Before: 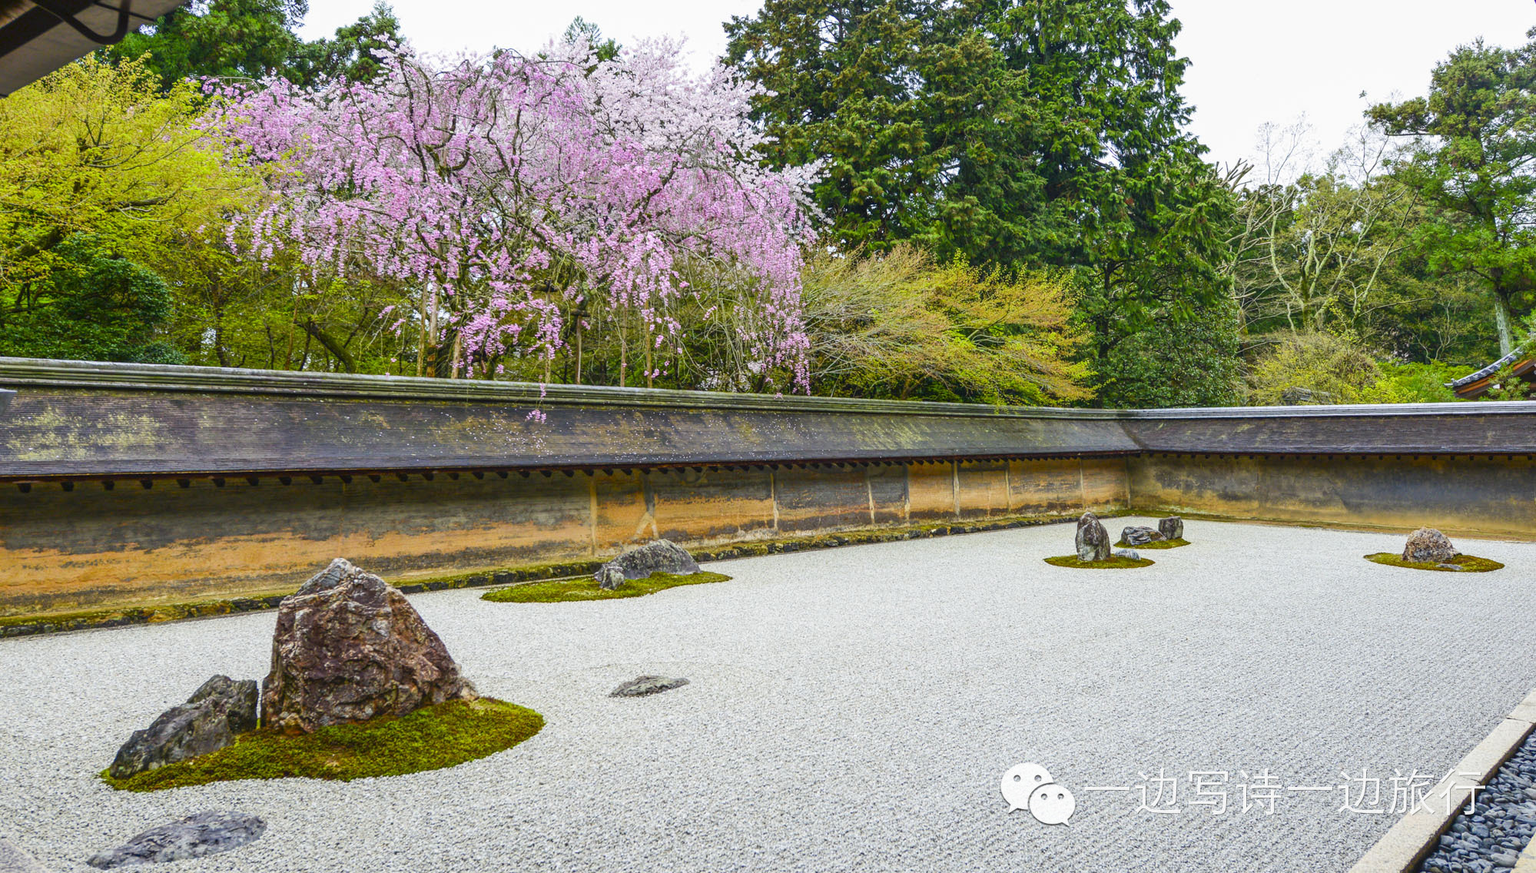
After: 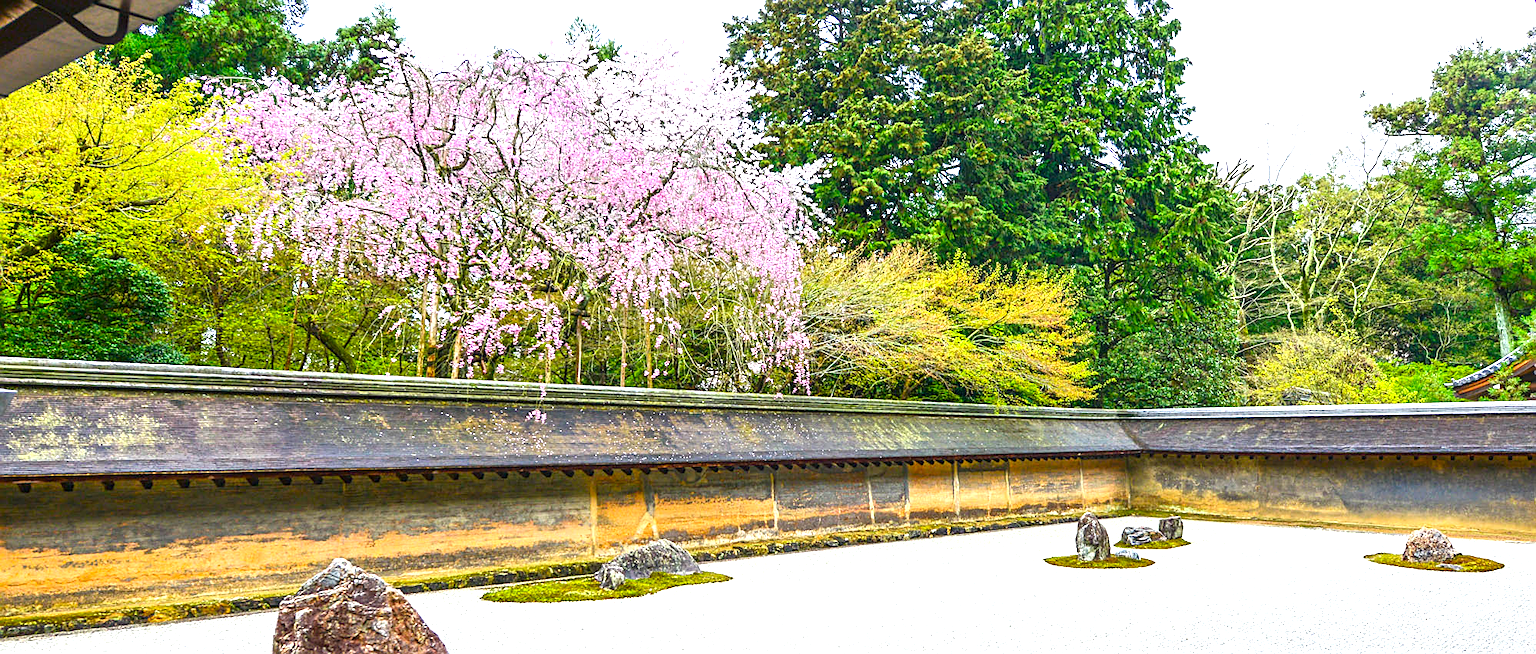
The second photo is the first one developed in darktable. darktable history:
crop: bottom 24.988%
sharpen: on, module defaults
exposure: exposure 1 EV, compensate highlight preservation false
